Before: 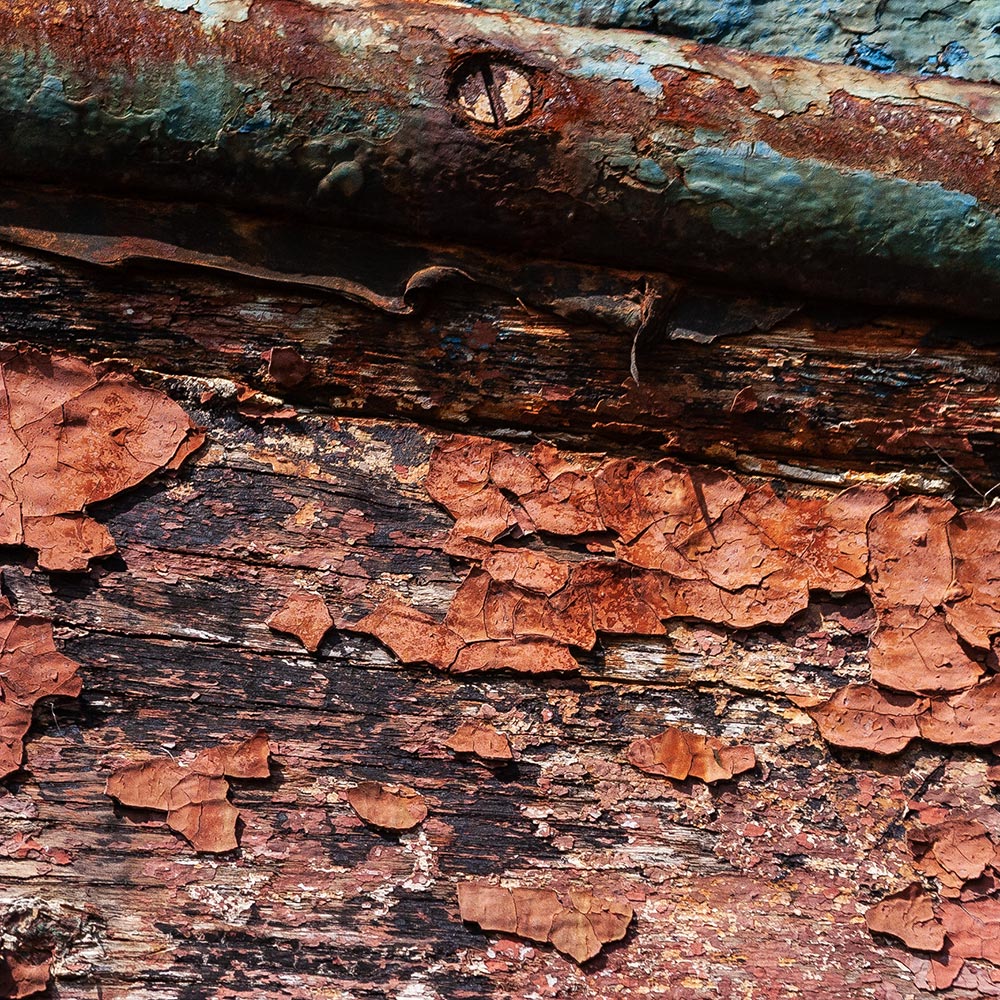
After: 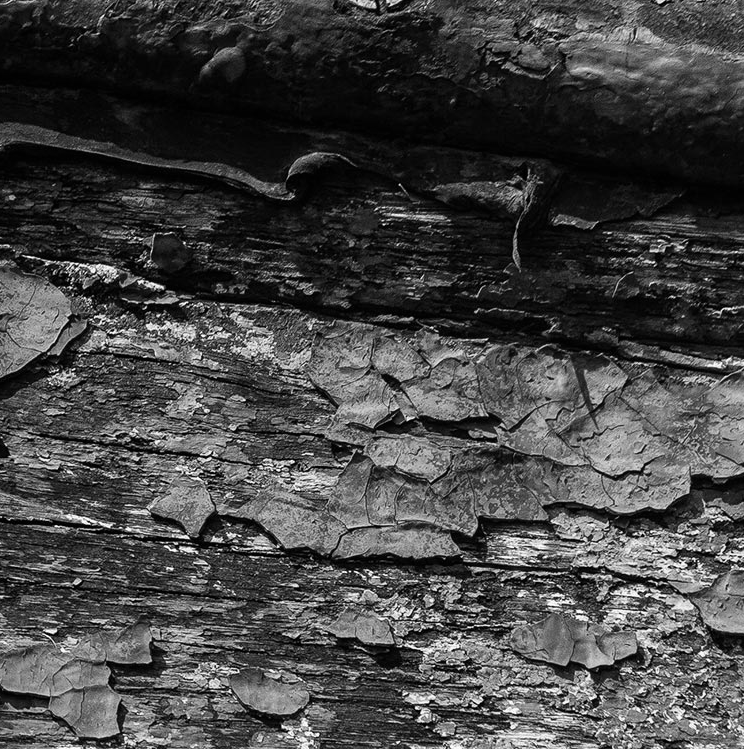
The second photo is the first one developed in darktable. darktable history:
color calibration: output gray [0.22, 0.42, 0.37, 0], illuminant same as pipeline (D50), adaptation none (bypass), x 0.332, y 0.335, temperature 5021.54 K
crop and rotate: left 11.881%, top 11.438%, right 13.705%, bottom 13.648%
